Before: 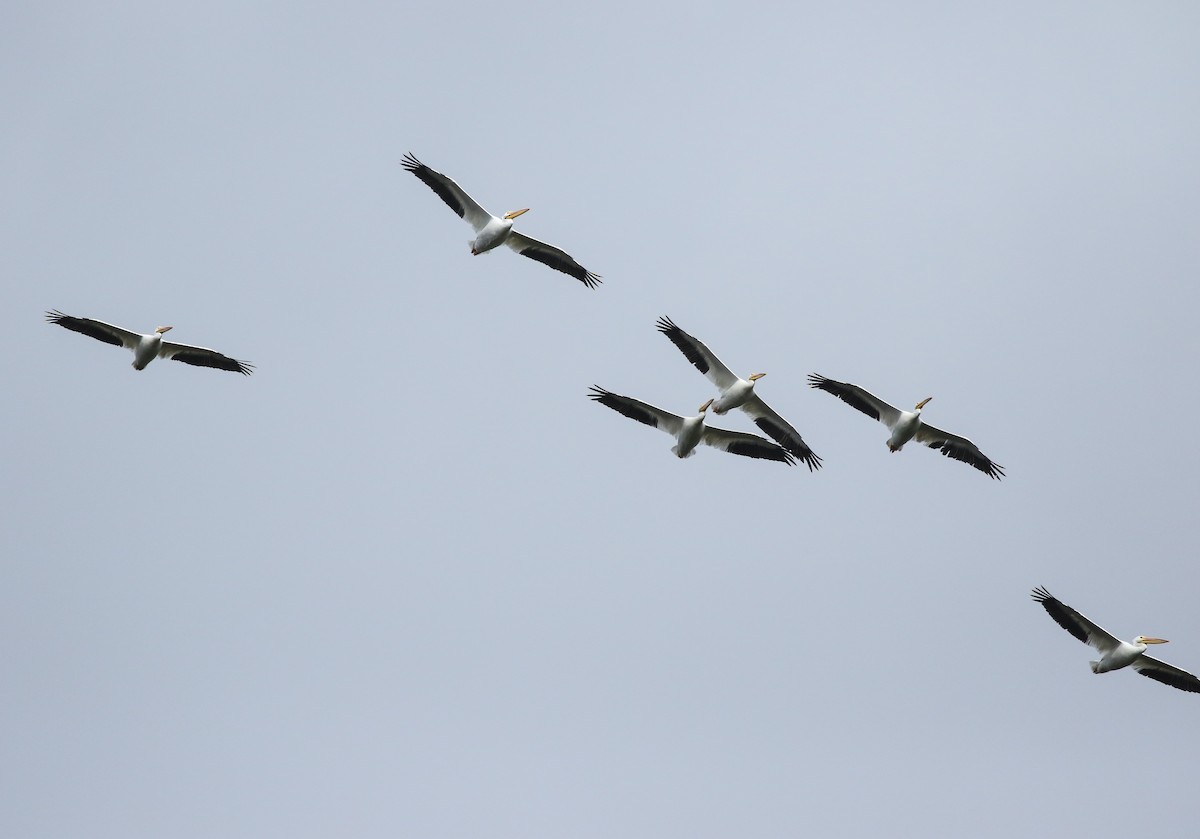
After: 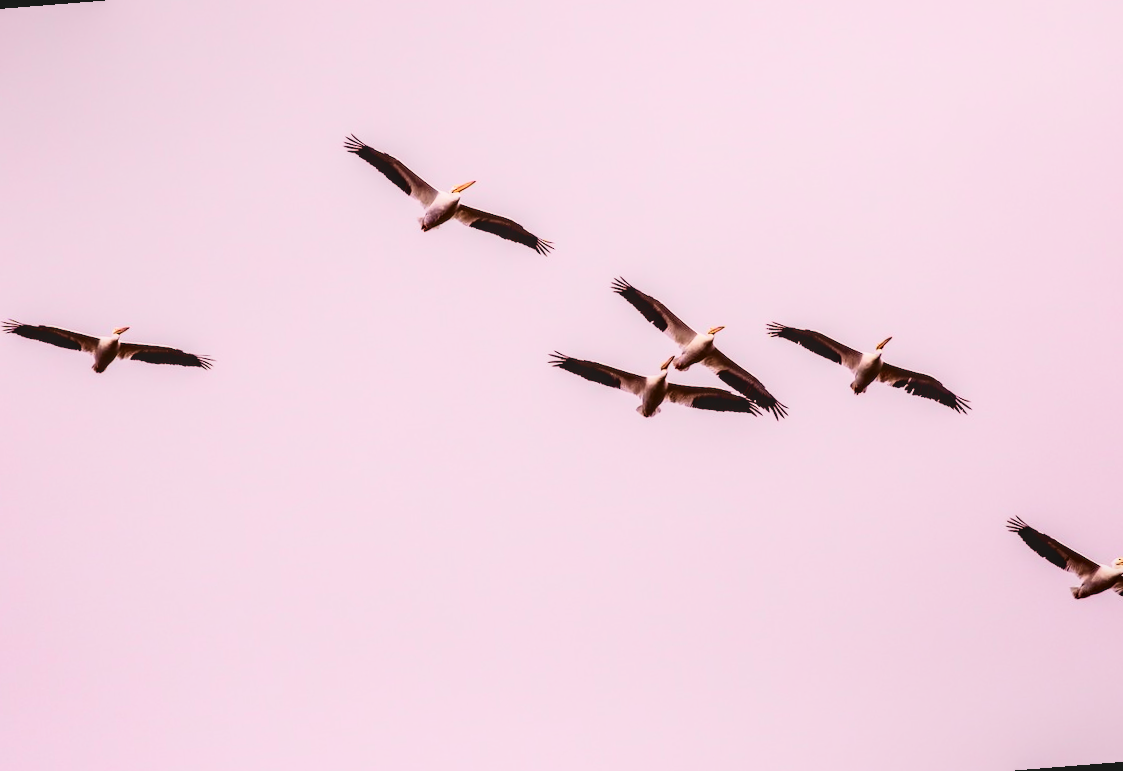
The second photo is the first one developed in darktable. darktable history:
tone curve: curves: ch0 [(0.003, 0.032) (0.037, 0.037) (0.142, 0.117) (0.279, 0.311) (0.405, 0.49) (0.526, 0.651) (0.722, 0.857) (0.875, 0.946) (1, 0.98)]; ch1 [(0, 0) (0.305, 0.325) (0.453, 0.437) (0.482, 0.474) (0.501, 0.498) (0.515, 0.523) (0.559, 0.591) (0.6, 0.643) (0.656, 0.707) (1, 1)]; ch2 [(0, 0) (0.323, 0.277) (0.424, 0.396) (0.479, 0.484) (0.499, 0.502) (0.515, 0.537) (0.573, 0.602) (0.653, 0.675) (0.75, 0.756) (1, 1)], color space Lab, independent channels, preserve colors none
rotate and perspective: rotation -4.57°, crop left 0.054, crop right 0.944, crop top 0.087, crop bottom 0.914
base curve: curves: ch0 [(0, 0) (0.007, 0.004) (0.027, 0.03) (0.046, 0.07) (0.207, 0.54) (0.442, 0.872) (0.673, 0.972) (1, 1)], preserve colors none
exposure: exposure -1.468 EV, compensate highlight preservation false
rgb levels: mode RGB, independent channels, levels [[0, 0.474, 1], [0, 0.5, 1], [0, 0.5, 1]]
local contrast: detail 130%
